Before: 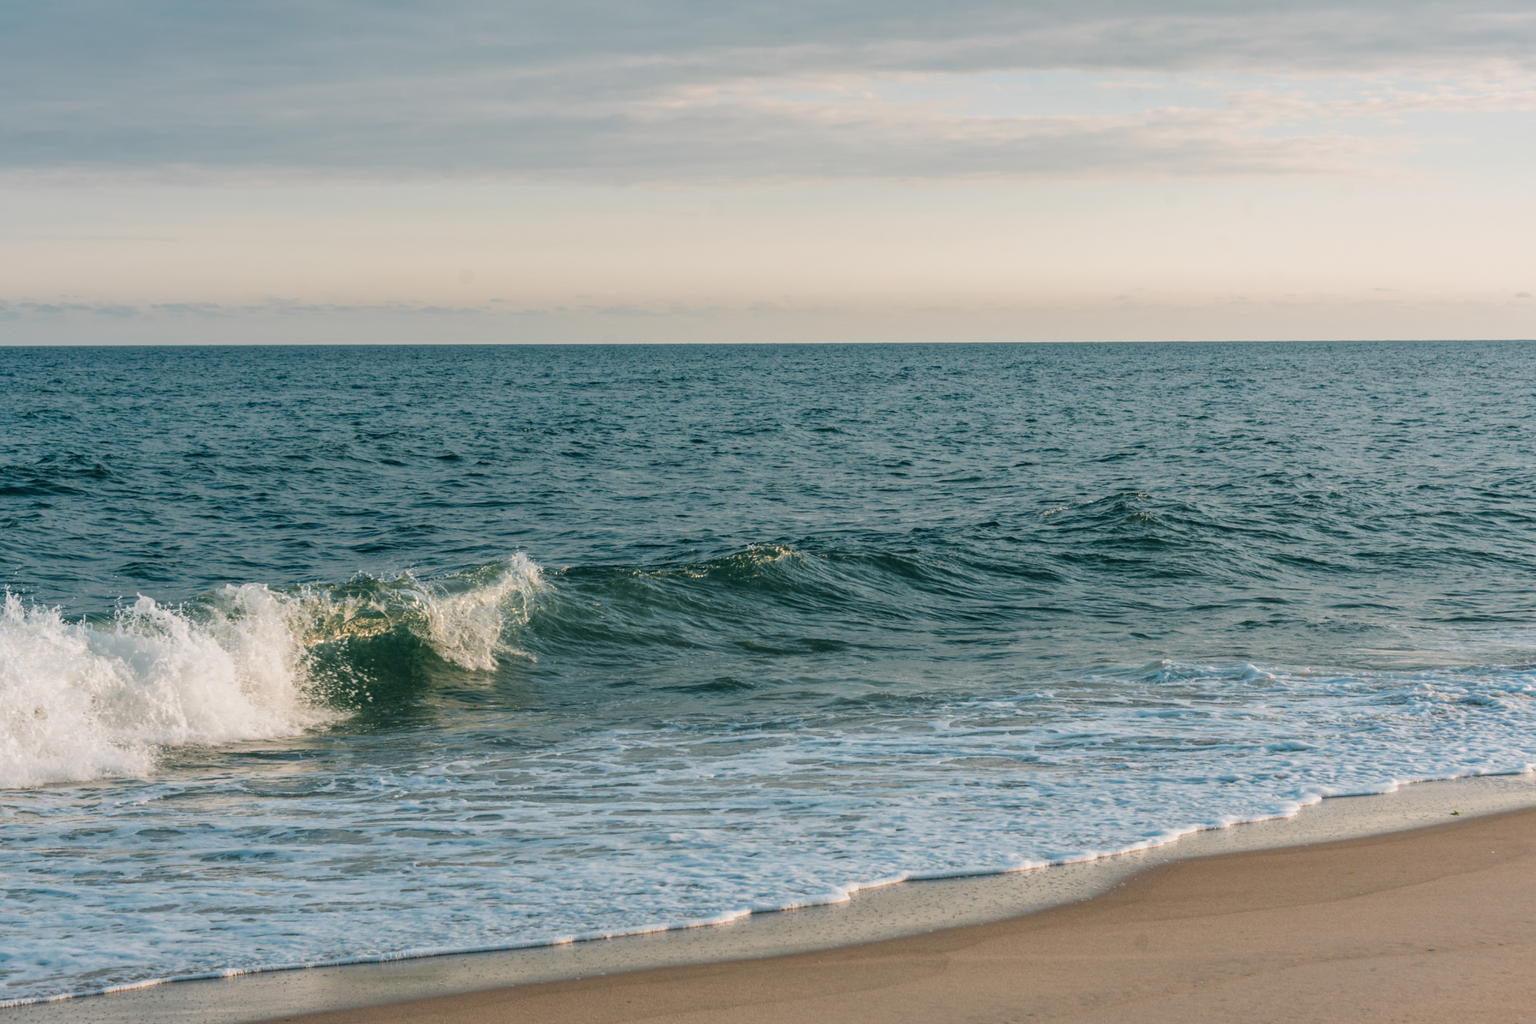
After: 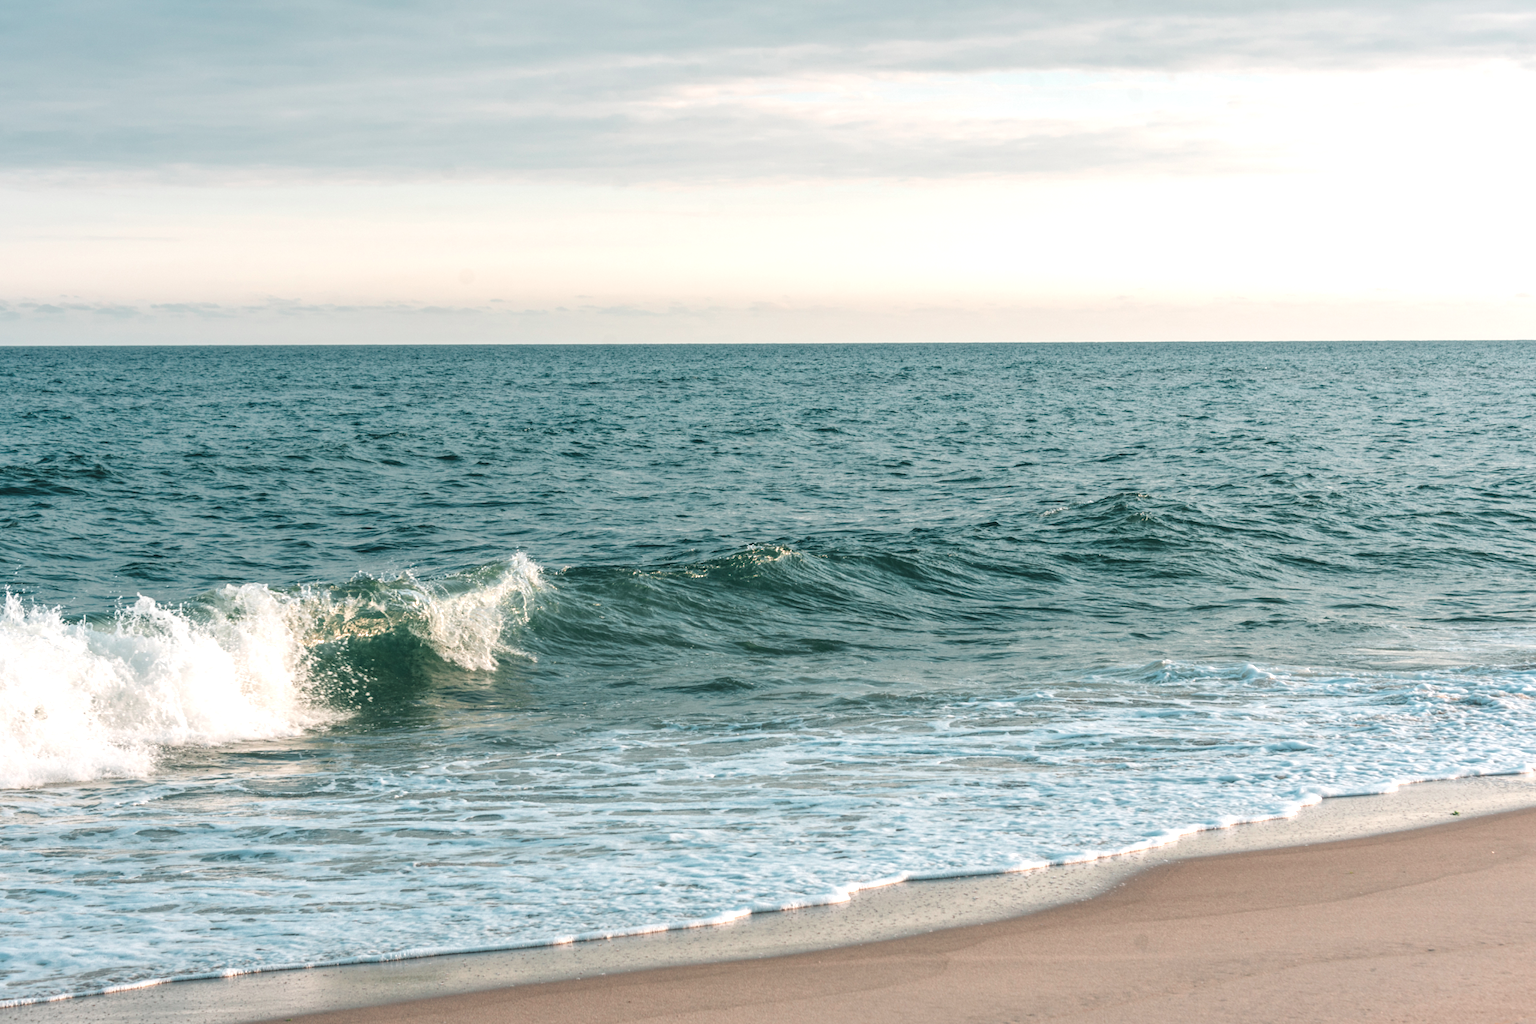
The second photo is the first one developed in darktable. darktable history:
exposure: black level correction -0.002, exposure 0.708 EV, compensate exposure bias true, compensate highlight preservation false
color contrast: blue-yellow contrast 0.7
